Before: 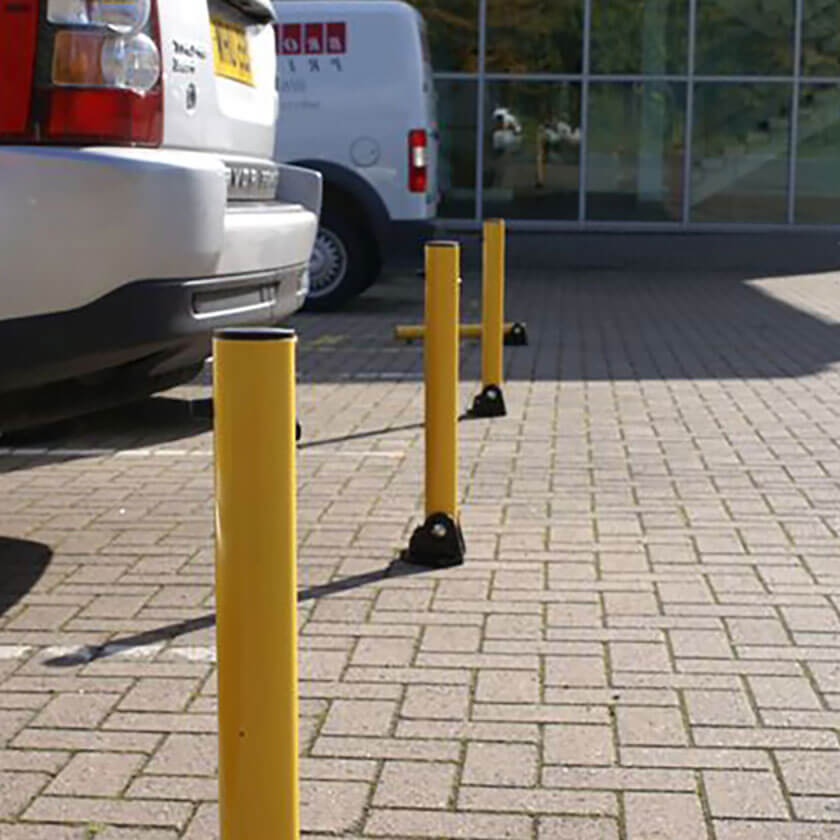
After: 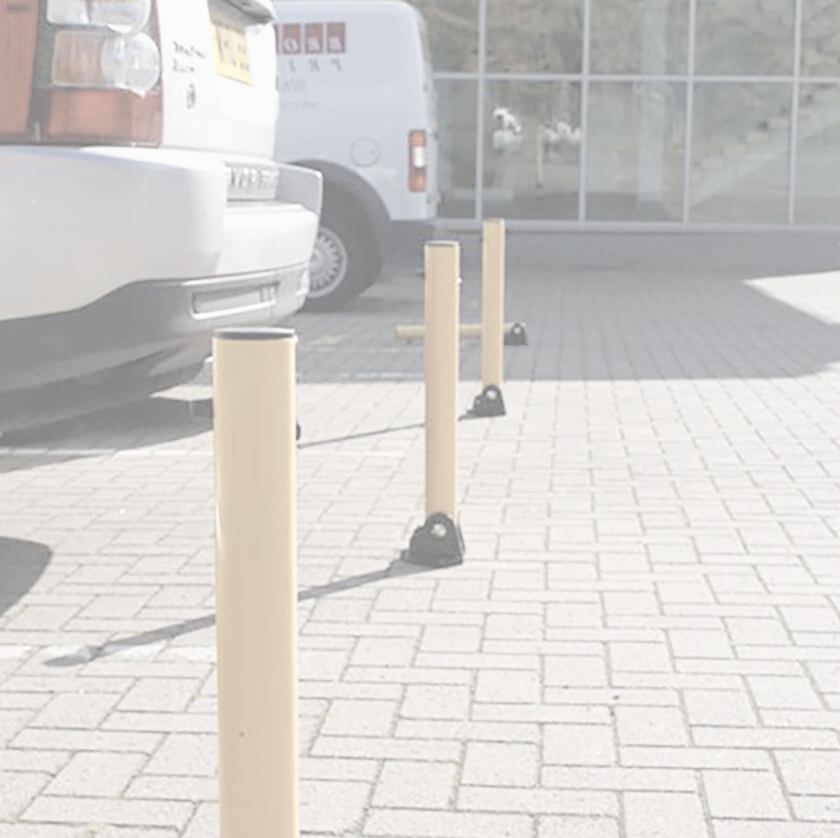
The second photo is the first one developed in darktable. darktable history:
tone curve: curves: ch0 [(0, 0) (0.003, 0.025) (0.011, 0.025) (0.025, 0.029) (0.044, 0.035) (0.069, 0.053) (0.1, 0.083) (0.136, 0.118) (0.177, 0.163) (0.224, 0.22) (0.277, 0.295) (0.335, 0.371) (0.399, 0.444) (0.468, 0.524) (0.543, 0.618) (0.623, 0.702) (0.709, 0.79) (0.801, 0.89) (0.898, 0.973) (1, 1)], preserve colors none
crop: top 0.033%, bottom 0.162%
contrast brightness saturation: contrast -0.309, brightness 0.747, saturation -0.783
